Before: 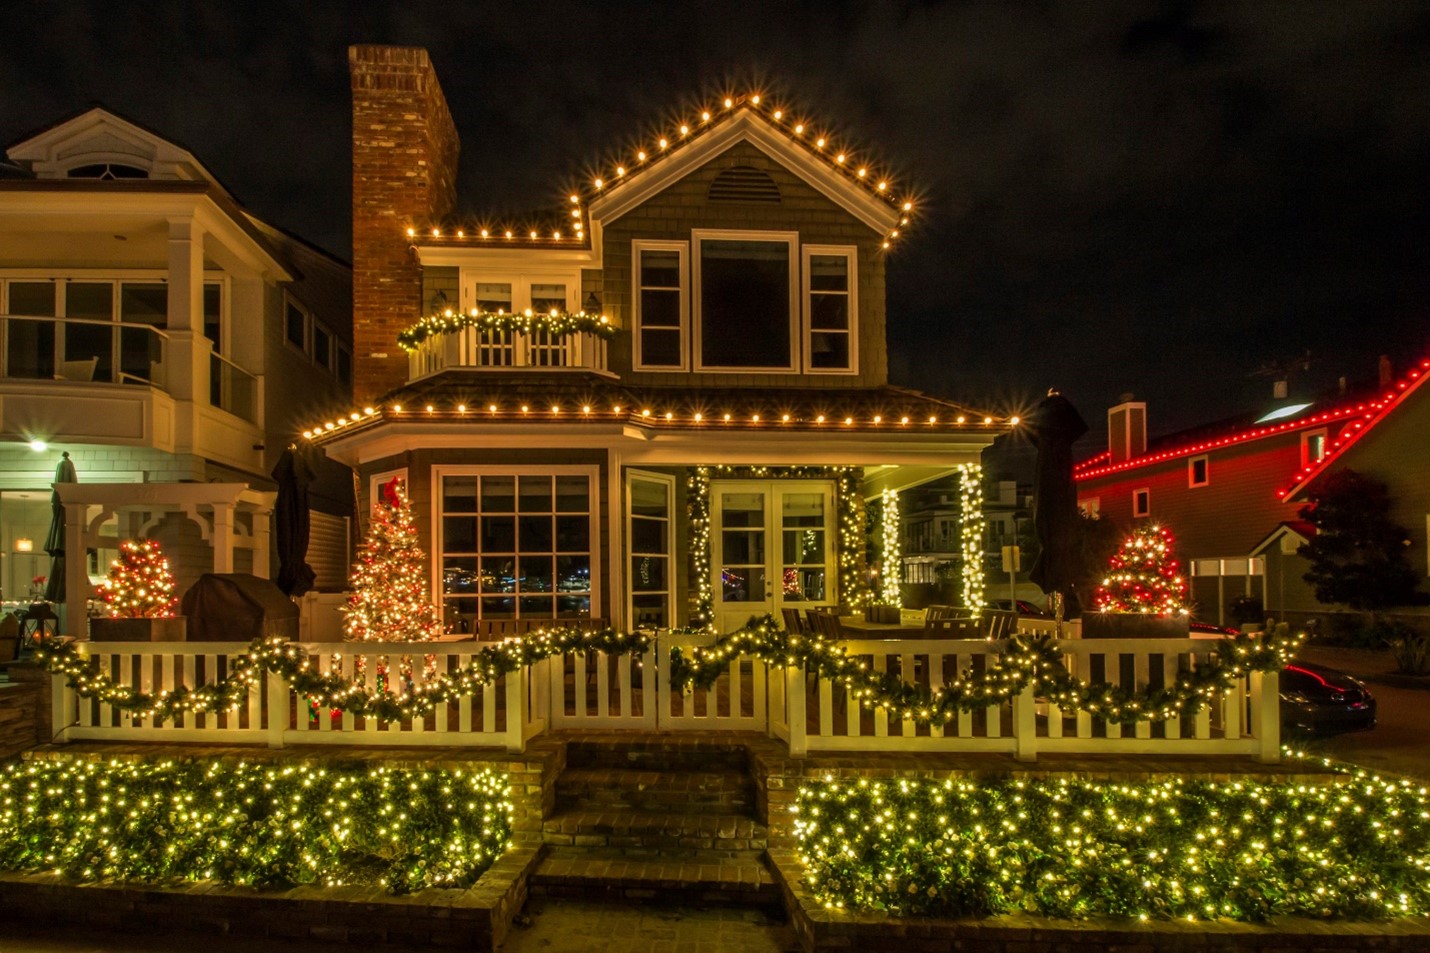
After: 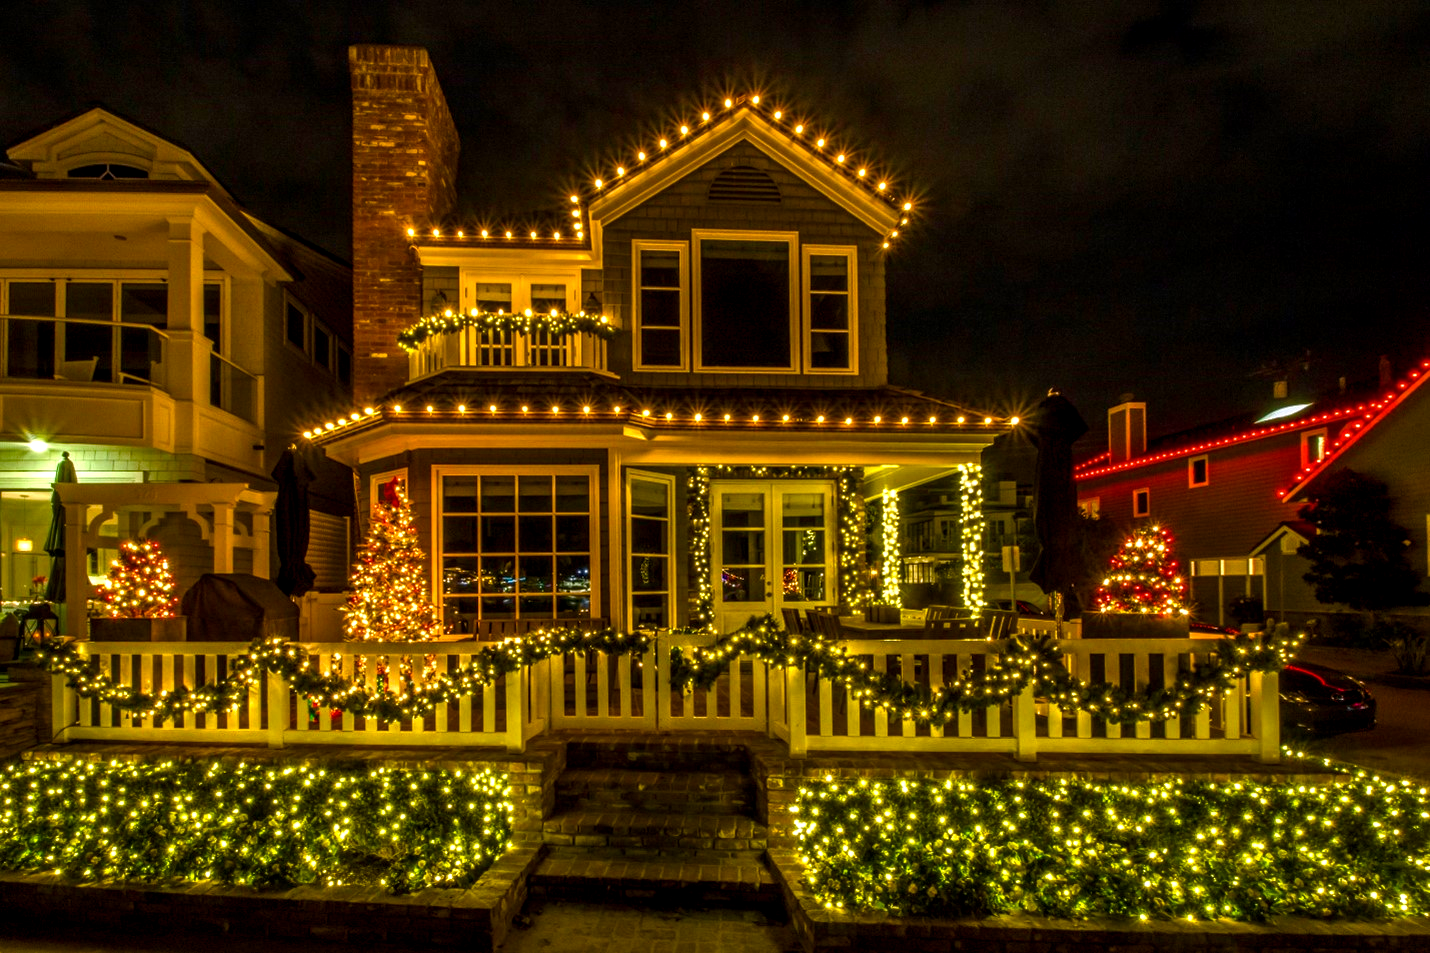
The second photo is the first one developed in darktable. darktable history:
color balance rgb: linear chroma grading › global chroma 20.157%, perceptual saturation grading › global saturation 20%, perceptual saturation grading › highlights -24.911%, perceptual saturation grading › shadows 49.461%, perceptual brilliance grading › global brilliance 21.01%, perceptual brilliance grading › shadows -34.666%
local contrast: detail 130%
